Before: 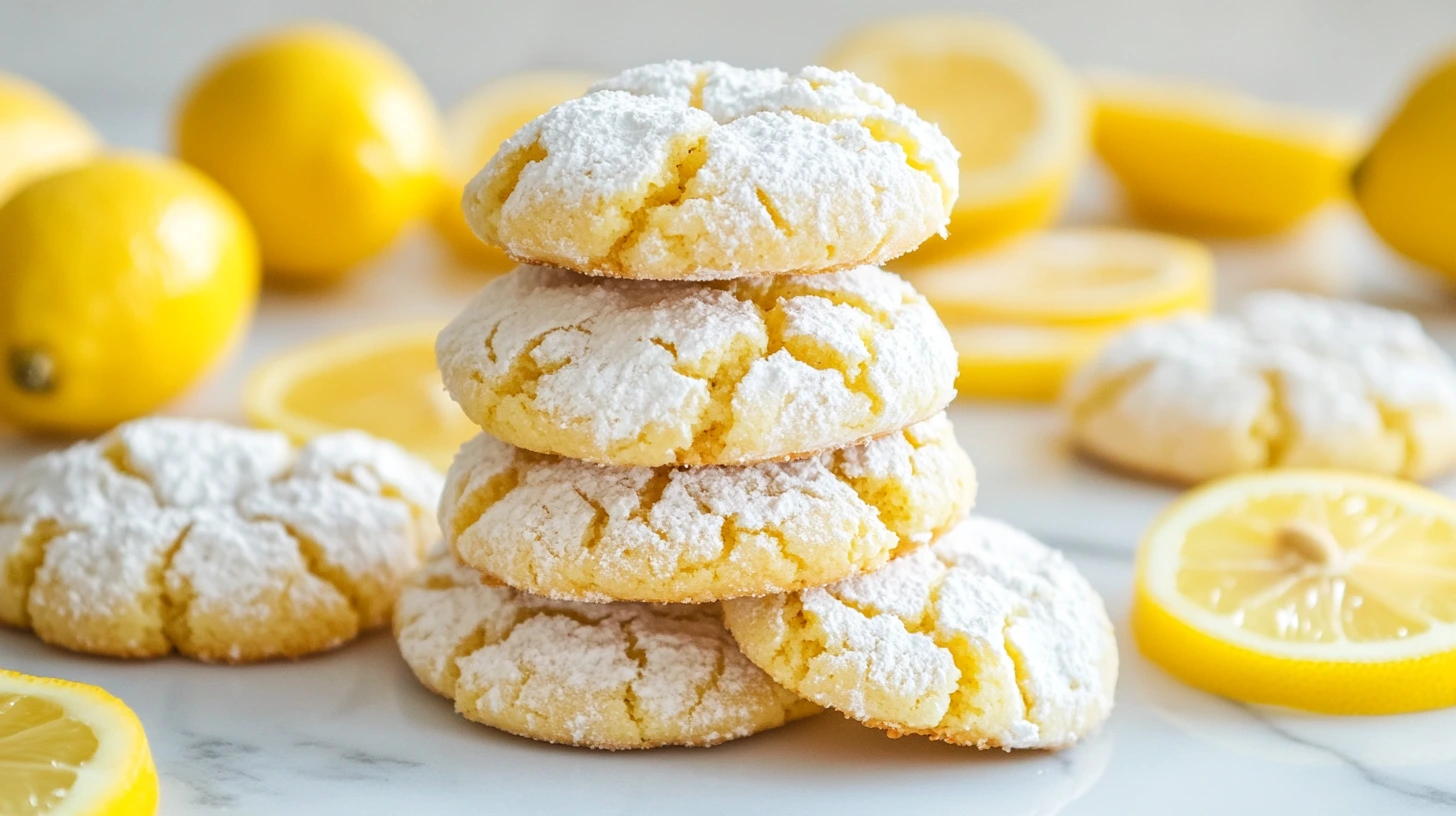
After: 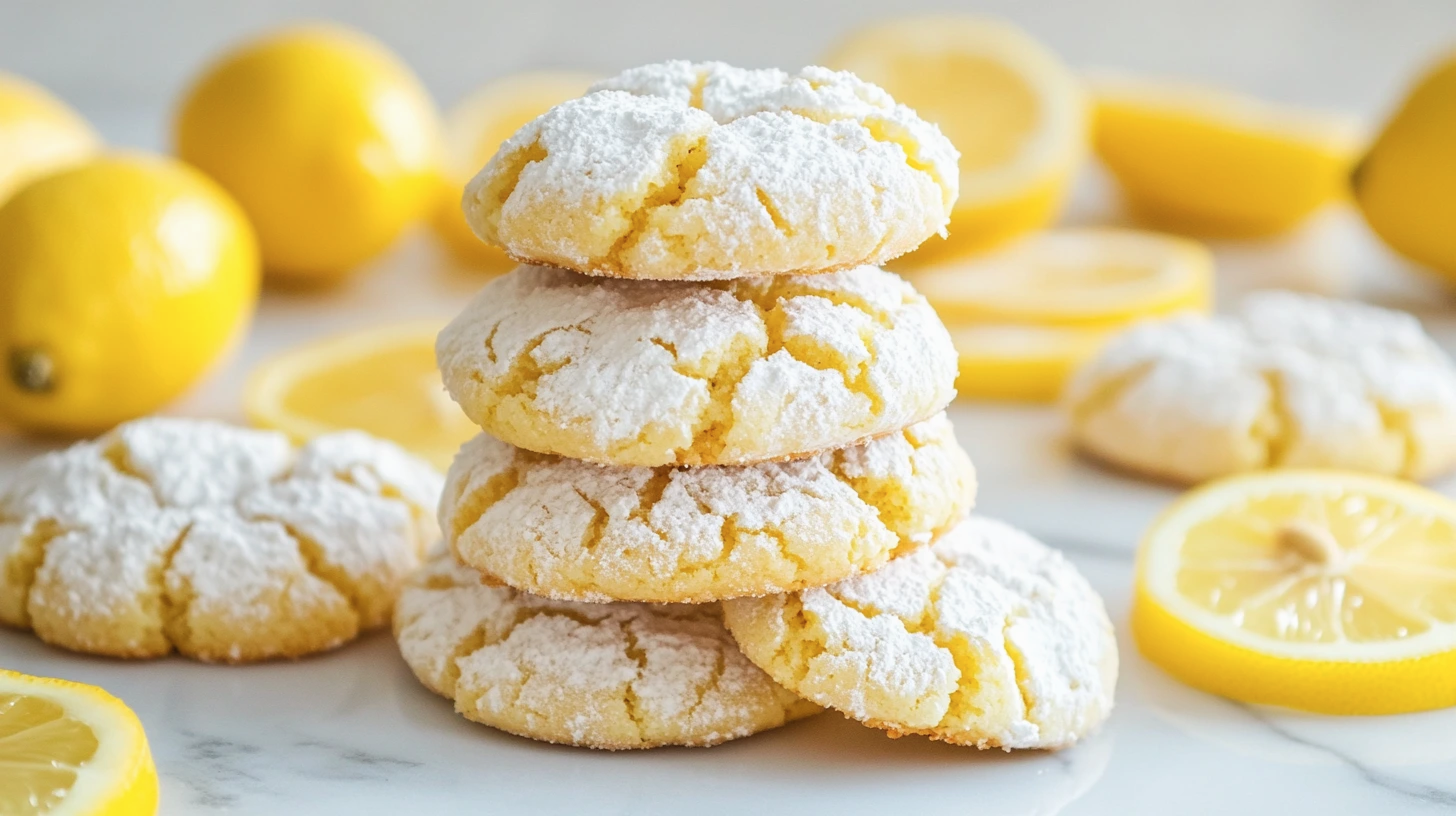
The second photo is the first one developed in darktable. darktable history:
local contrast: mode bilateral grid, contrast 99, coarseness 99, detail 91%, midtone range 0.2
contrast brightness saturation: saturation -0.068
